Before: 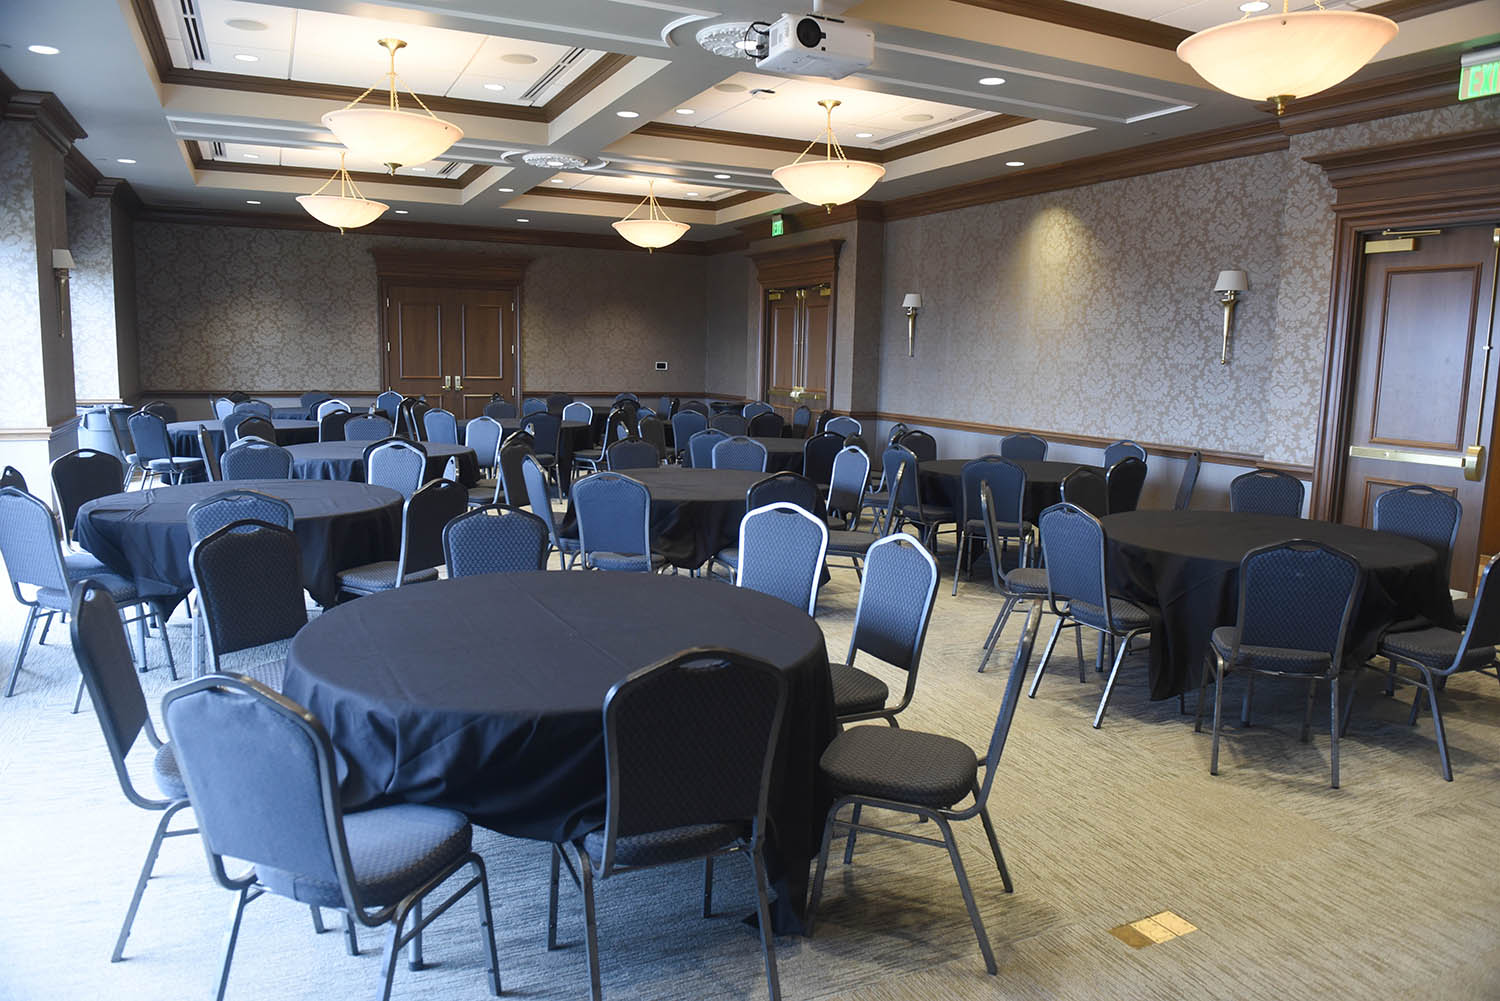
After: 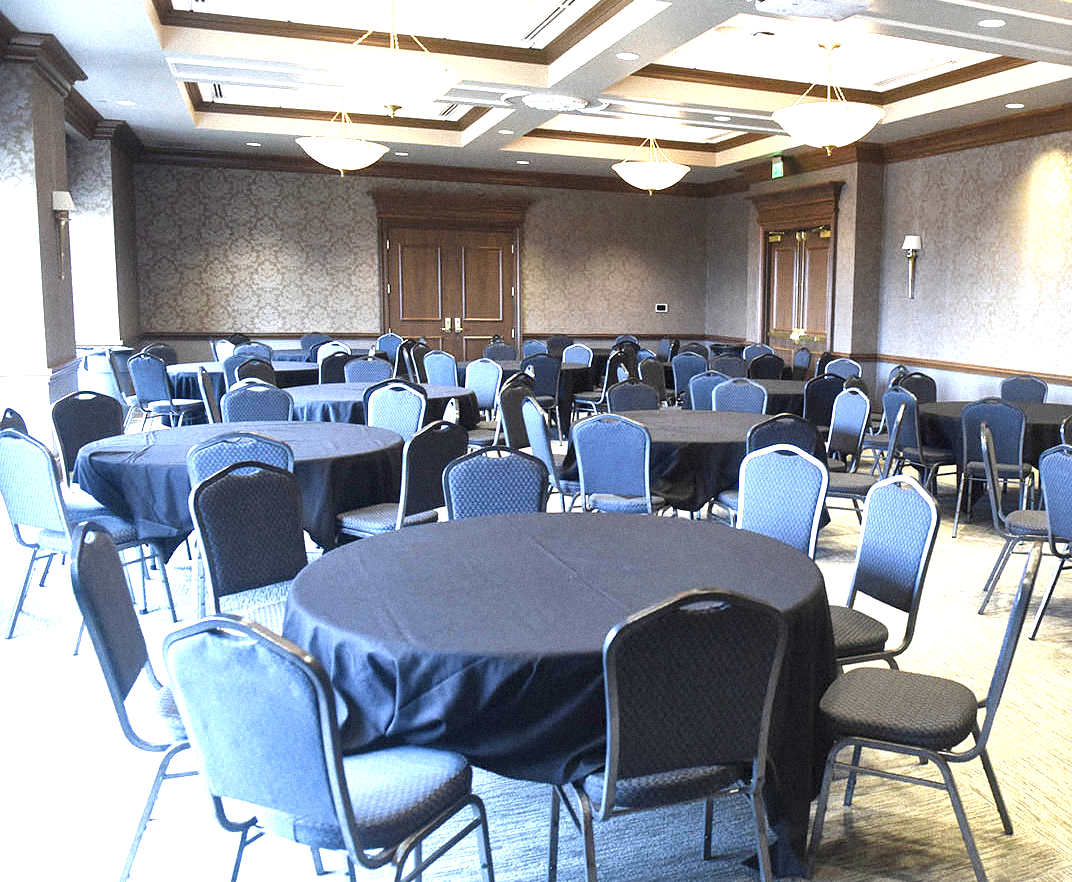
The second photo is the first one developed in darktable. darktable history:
crop: top 5.803%, right 27.864%, bottom 5.804%
local contrast: mode bilateral grid, contrast 50, coarseness 50, detail 150%, midtone range 0.2
grain: mid-tones bias 0%
exposure: black level correction 0, exposure 1.1 EV, compensate exposure bias true, compensate highlight preservation false
